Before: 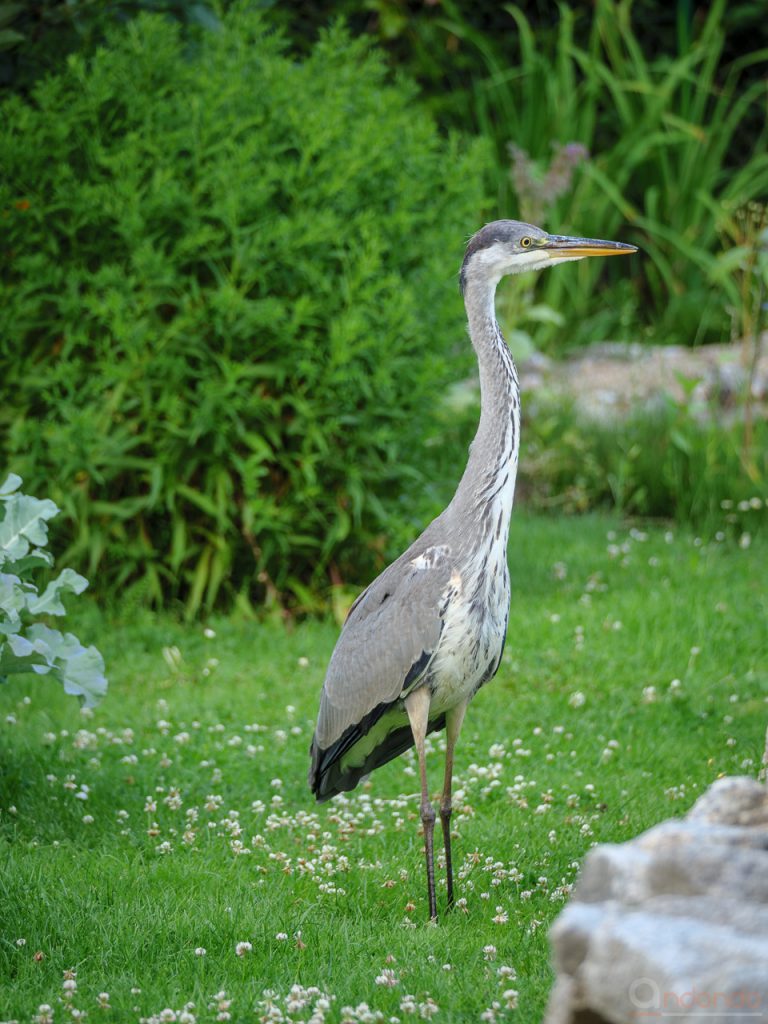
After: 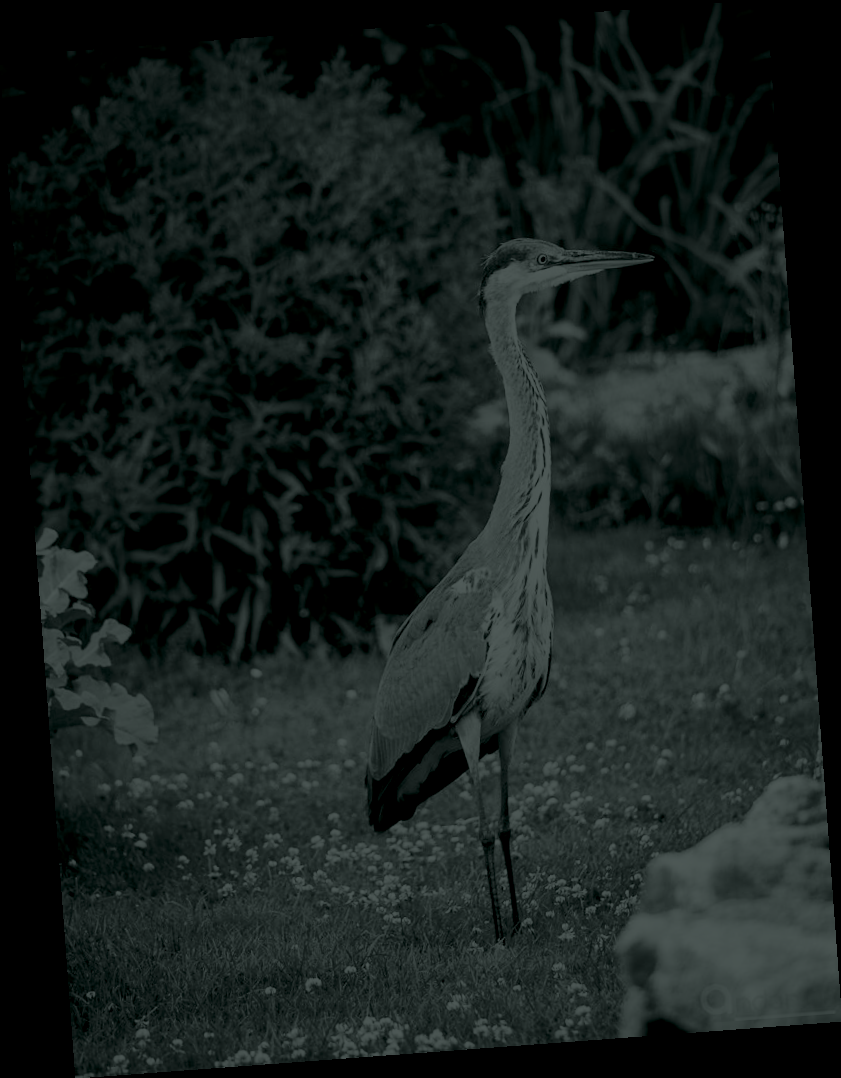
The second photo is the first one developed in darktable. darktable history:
colorize: hue 90°, saturation 19%, lightness 1.59%, version 1
contrast brightness saturation: saturation 0.18
velvia: on, module defaults
tone curve: curves: ch0 [(0, 0.023) (0.132, 0.075) (0.251, 0.186) (0.463, 0.461) (0.662, 0.757) (0.854, 0.909) (1, 0.973)]; ch1 [(0, 0) (0.447, 0.411) (0.483, 0.469) (0.498, 0.496) (0.518, 0.514) (0.561, 0.579) (0.604, 0.645) (0.669, 0.73) (0.819, 0.93) (1, 1)]; ch2 [(0, 0) (0.307, 0.315) (0.425, 0.438) (0.483, 0.477) (0.503, 0.503) (0.526, 0.534) (0.567, 0.569) (0.617, 0.674) (0.703, 0.797) (0.985, 0.966)], color space Lab, independent channels
rotate and perspective: rotation -4.25°, automatic cropping off
